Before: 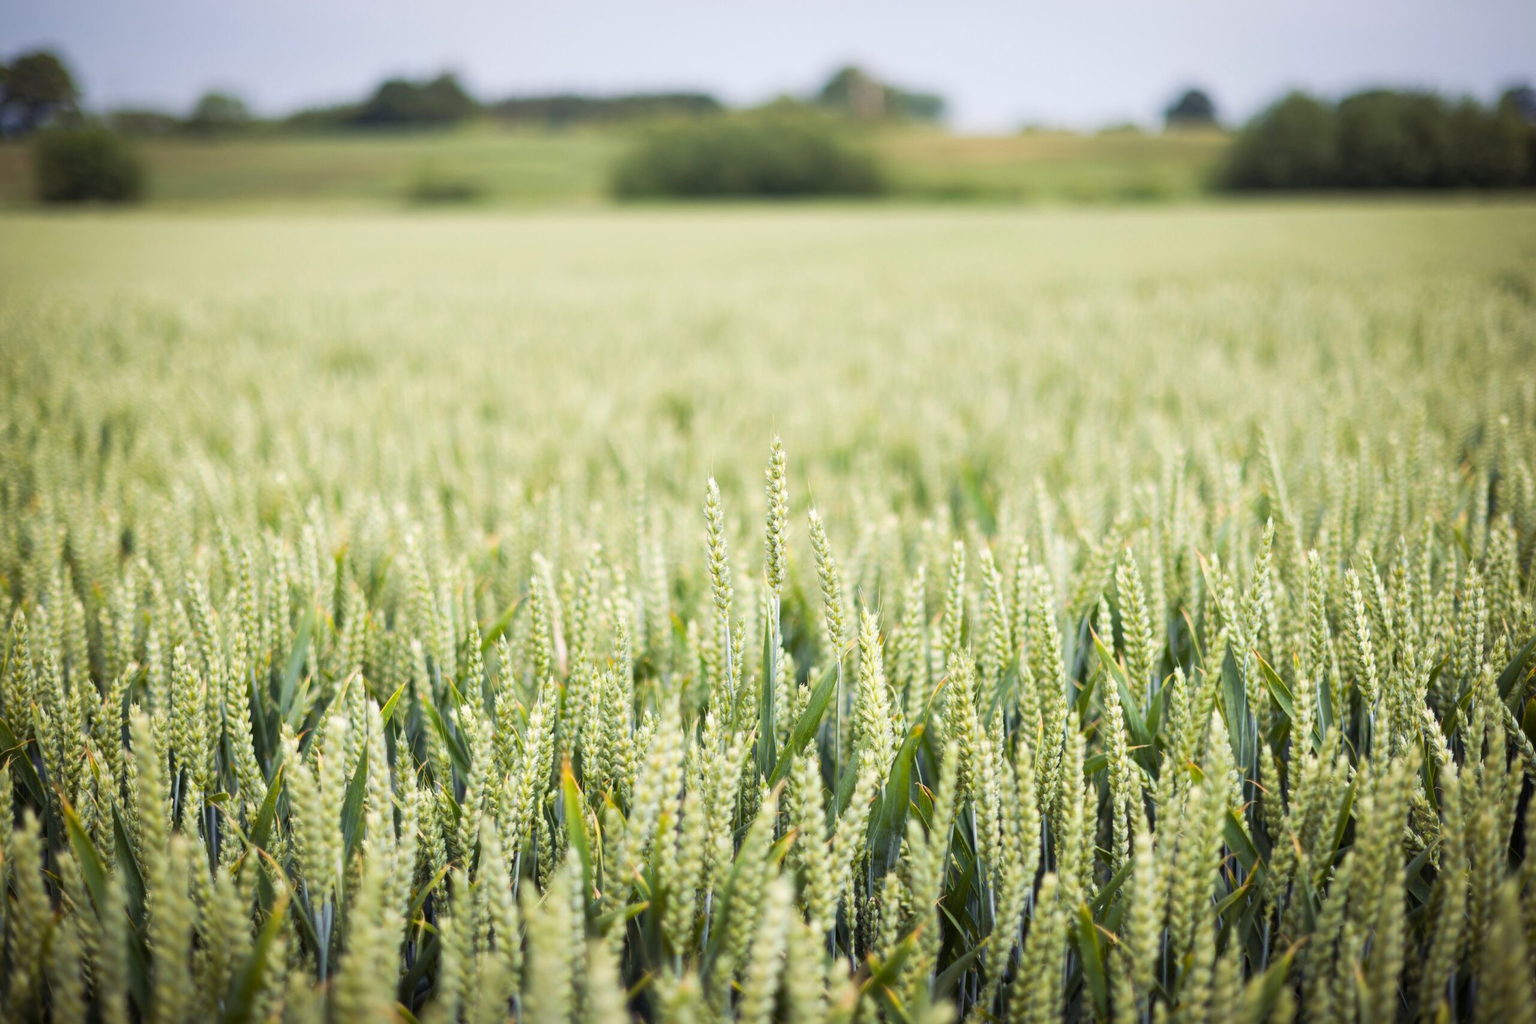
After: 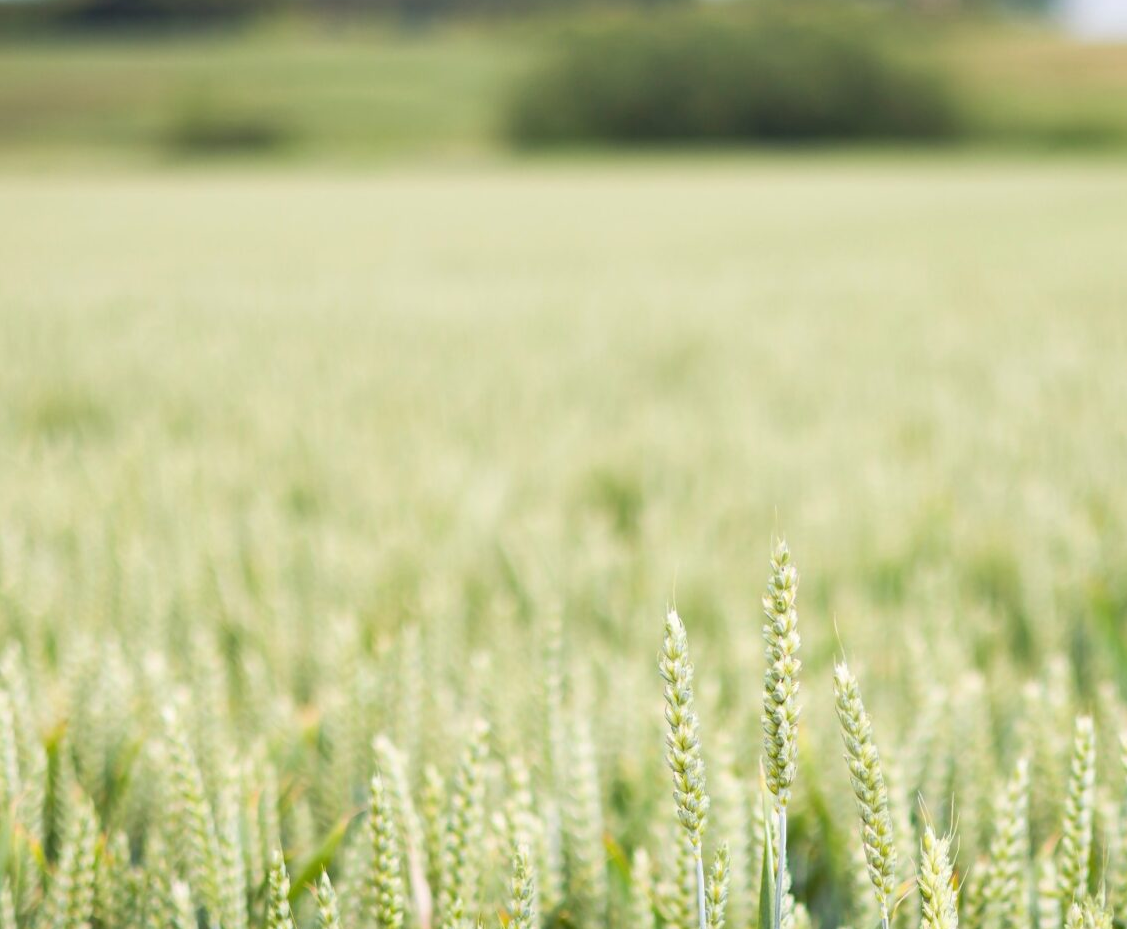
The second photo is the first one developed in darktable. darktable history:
crop: left 20.045%, top 10.873%, right 35.909%, bottom 34.652%
